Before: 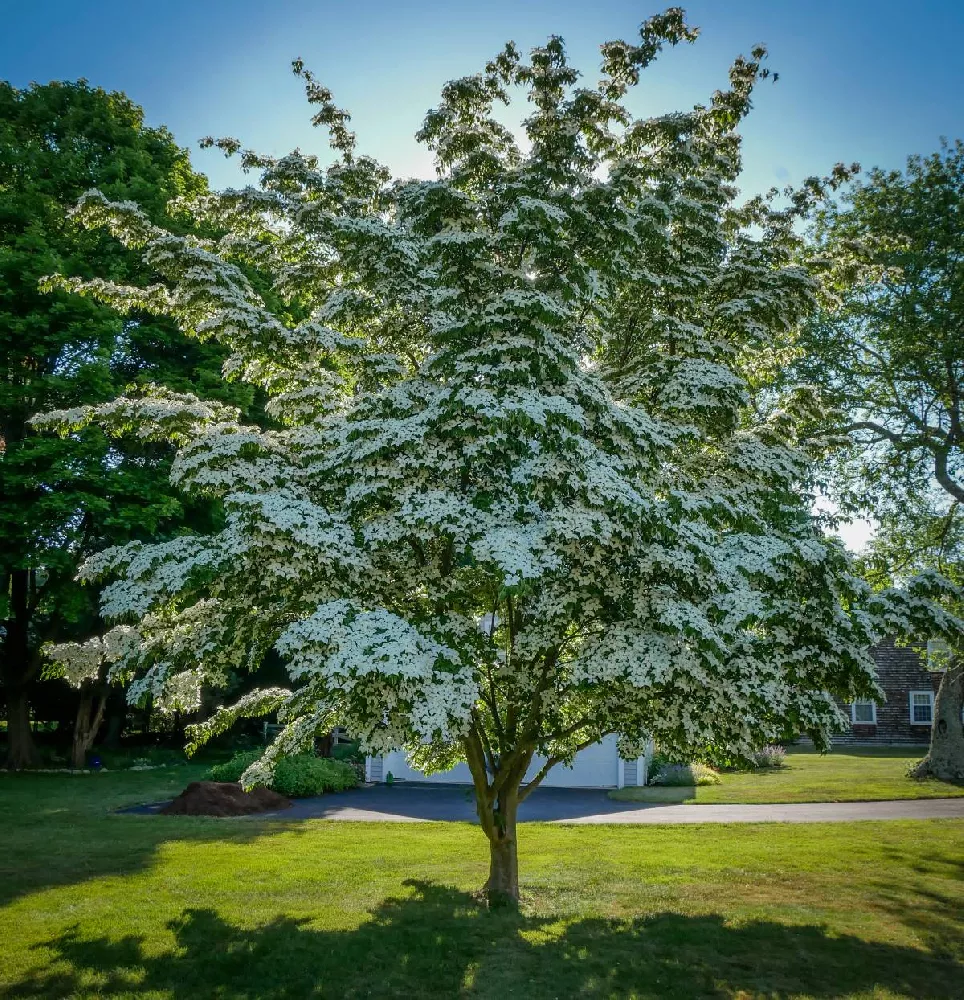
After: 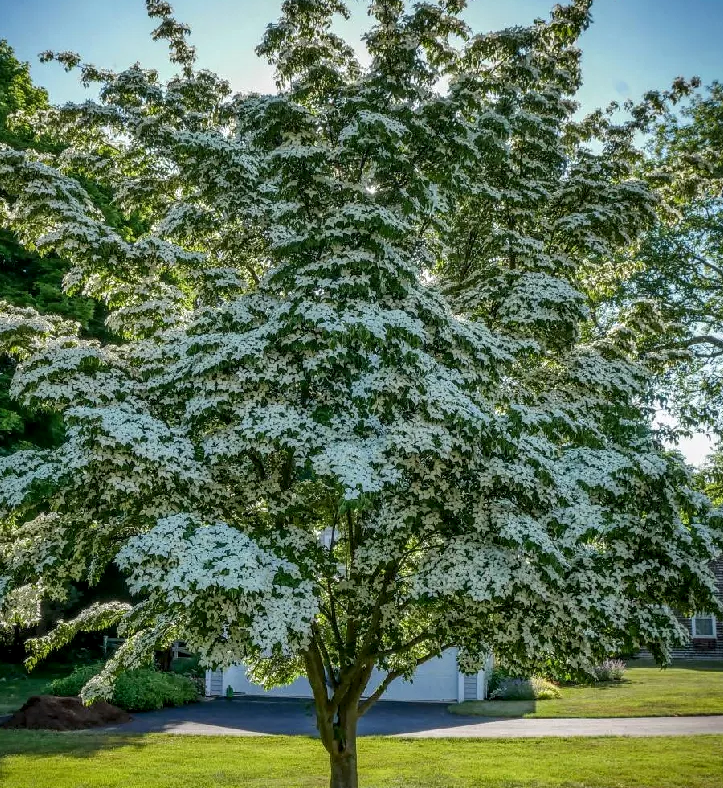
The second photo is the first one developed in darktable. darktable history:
local contrast: detail 130%
crop: left 16.604%, top 8.616%, right 8.347%, bottom 12.508%
